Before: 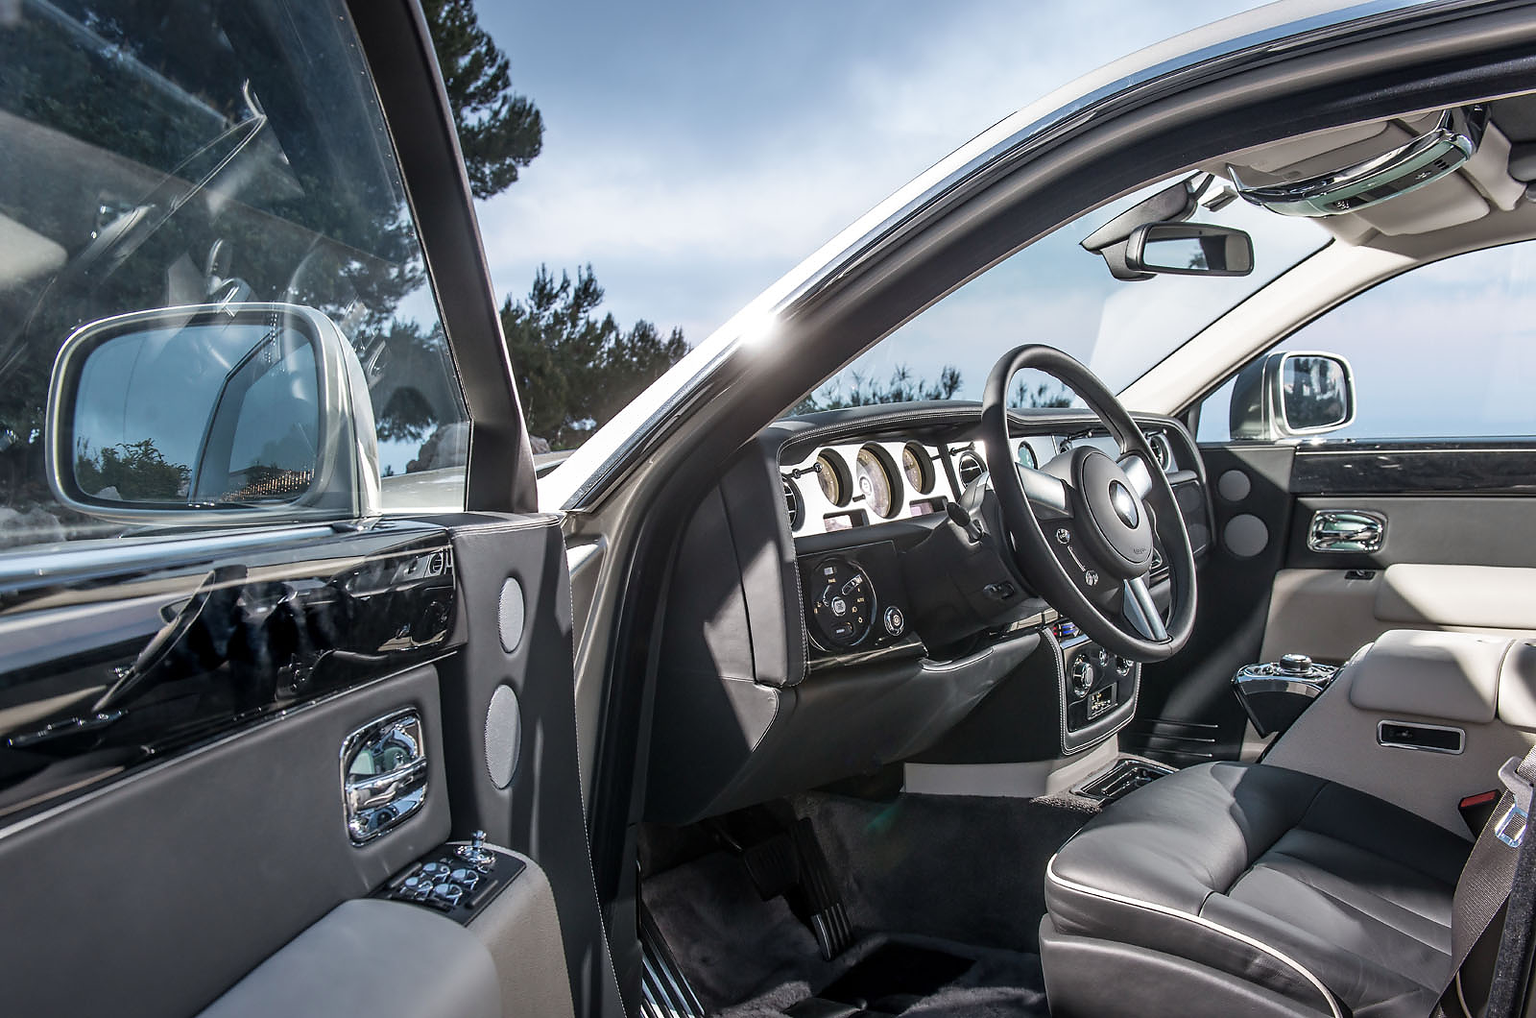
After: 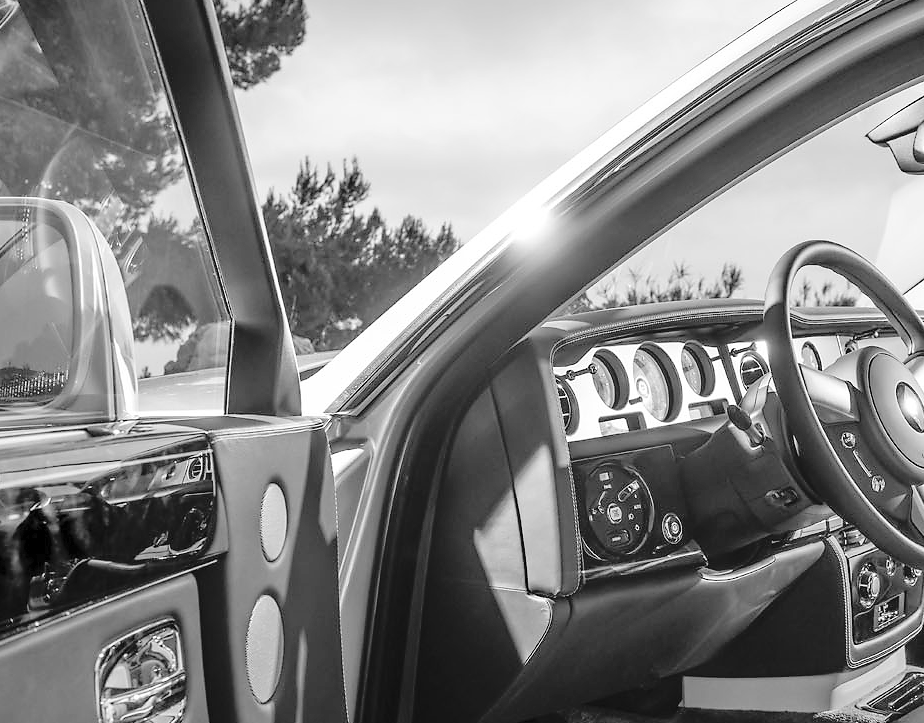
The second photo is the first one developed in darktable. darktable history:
monochrome: on, module defaults
contrast brightness saturation: brightness 0.28
rgb curve: curves: ch0 [(0, 0) (0.136, 0.078) (0.262, 0.245) (0.414, 0.42) (1, 1)], compensate middle gray true, preserve colors basic power
crop: left 16.202%, top 11.208%, right 26.045%, bottom 20.557%
